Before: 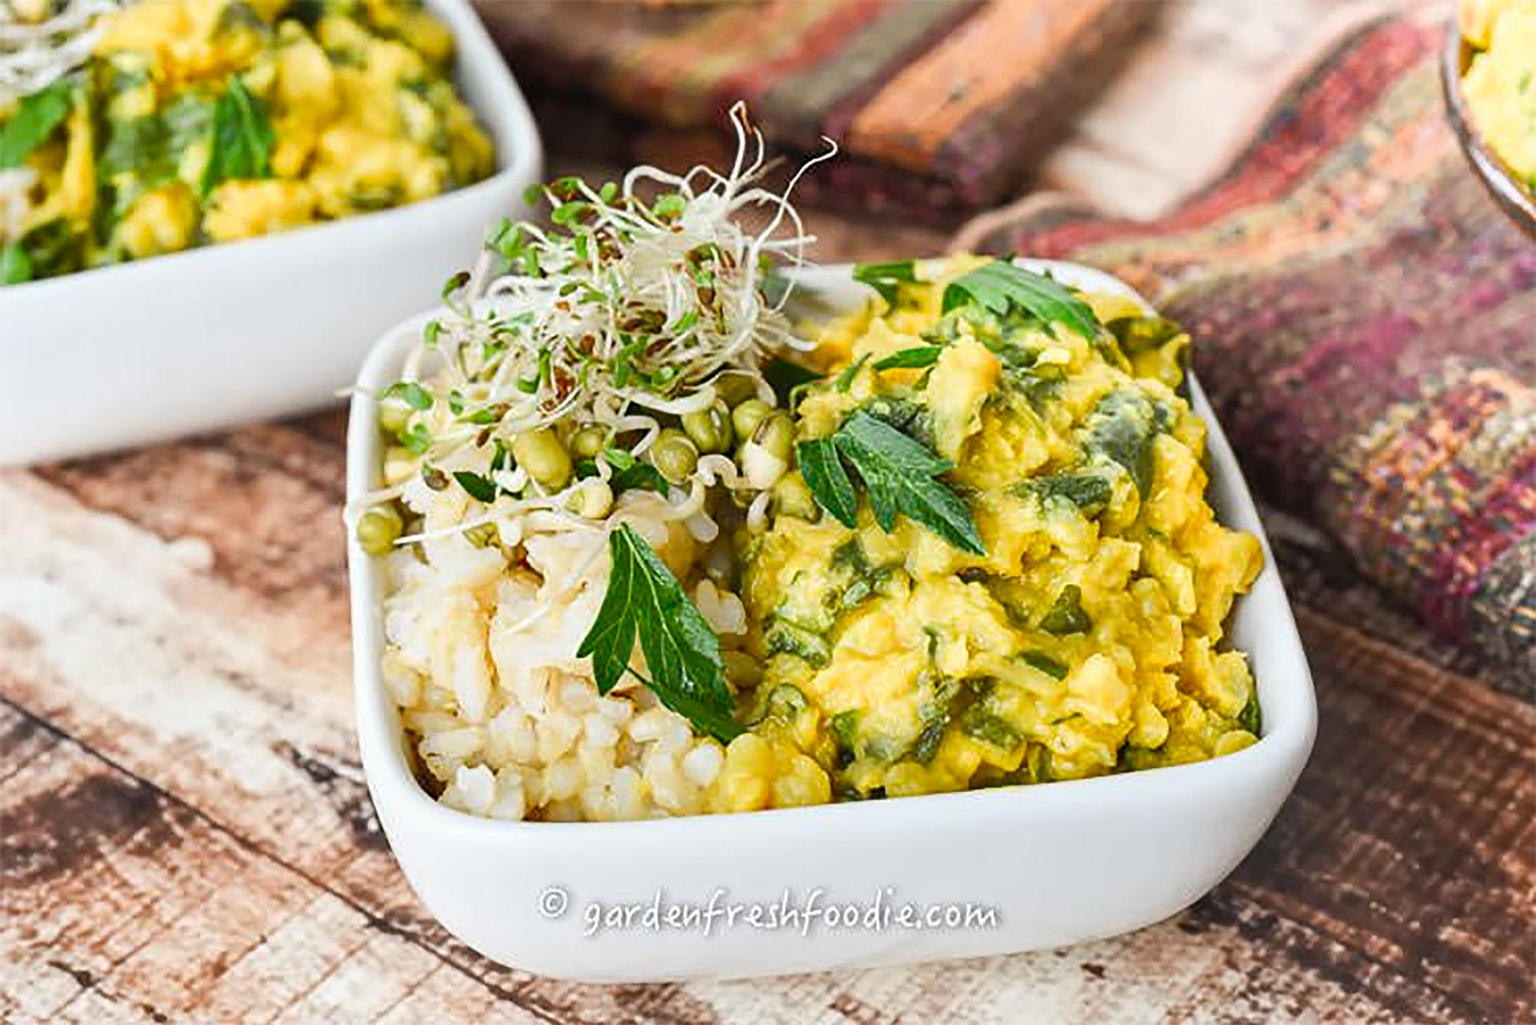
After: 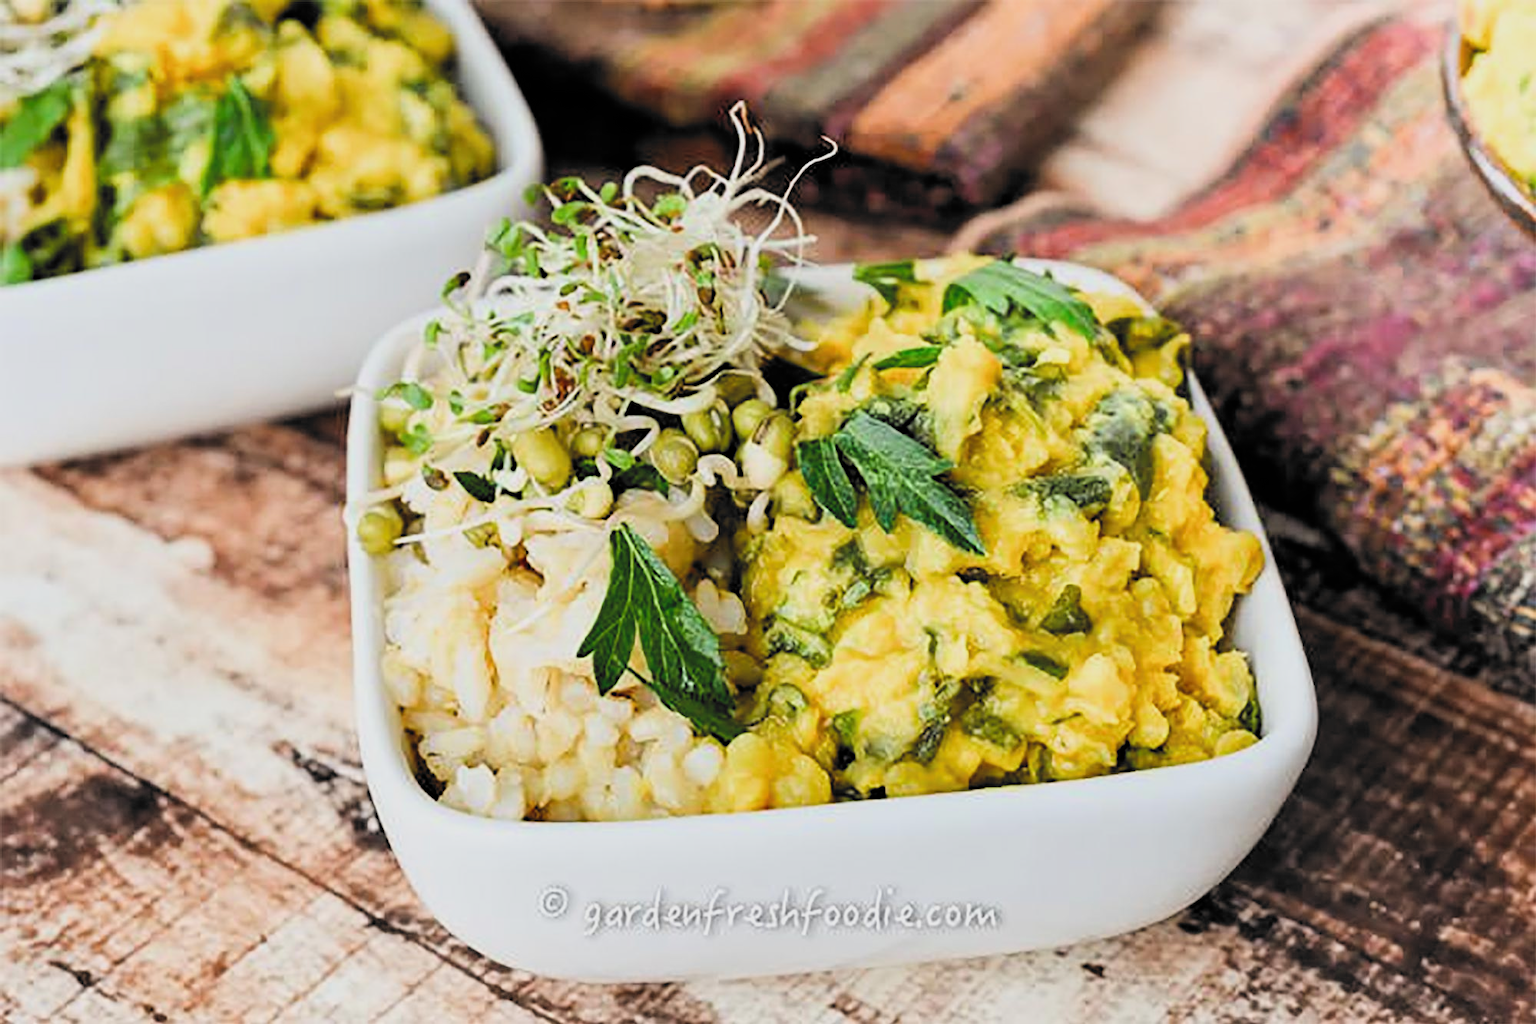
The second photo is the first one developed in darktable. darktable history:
filmic rgb: black relative exposure -5.07 EV, white relative exposure 3.53 EV, threshold 2.94 EV, hardness 3.19, contrast 1.185, highlights saturation mix -49.24%, color science v6 (2022), enable highlight reconstruction true
